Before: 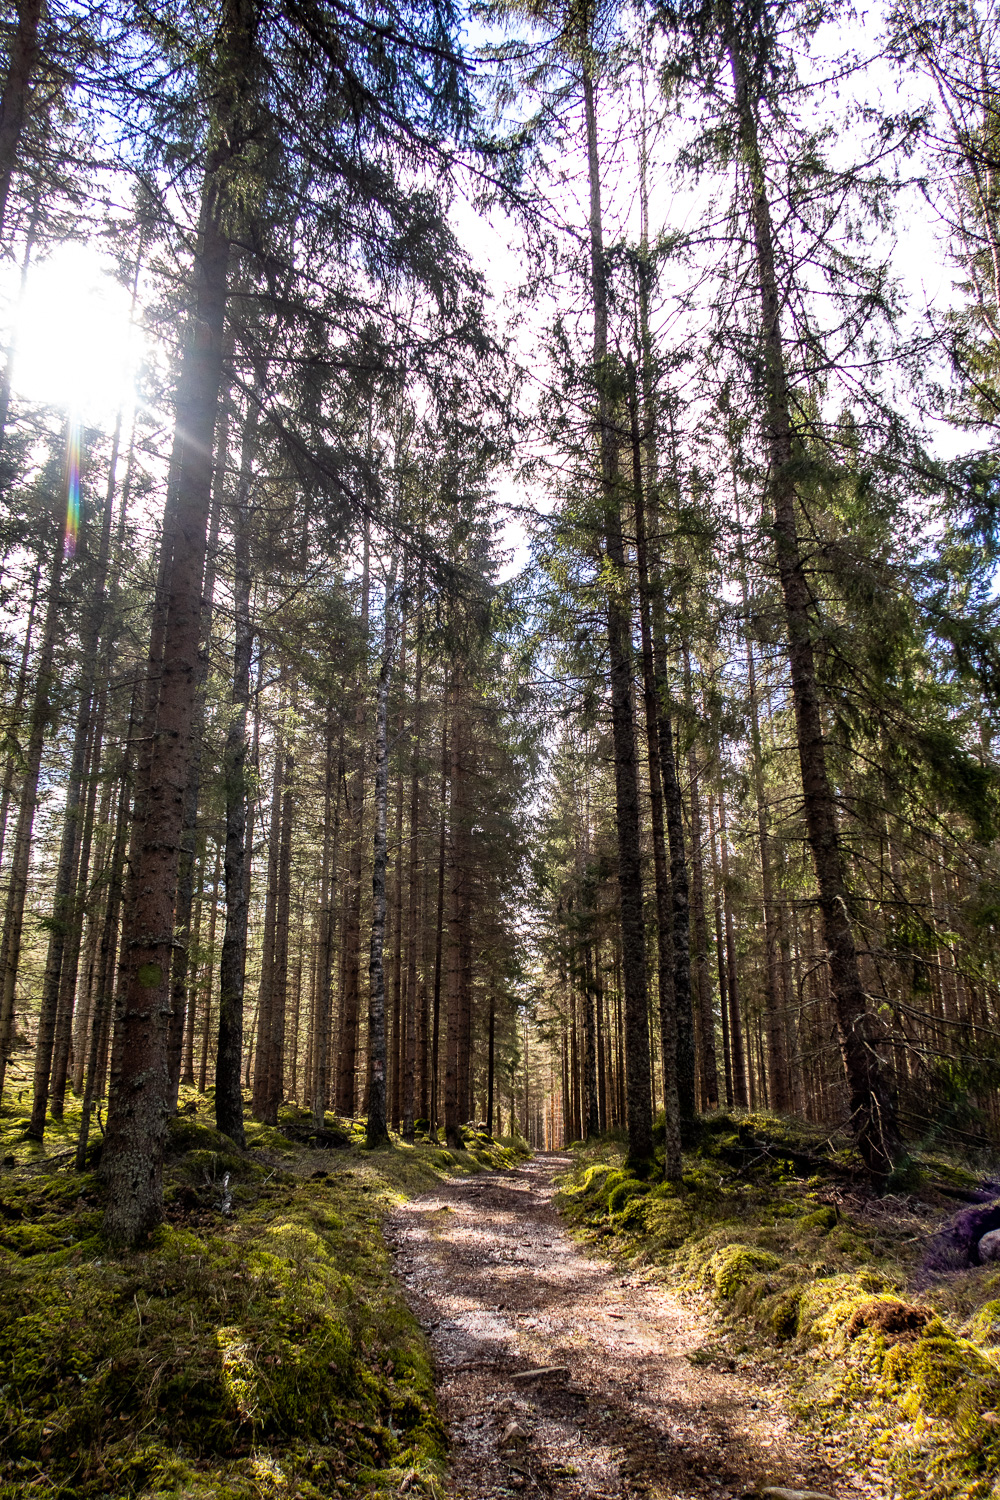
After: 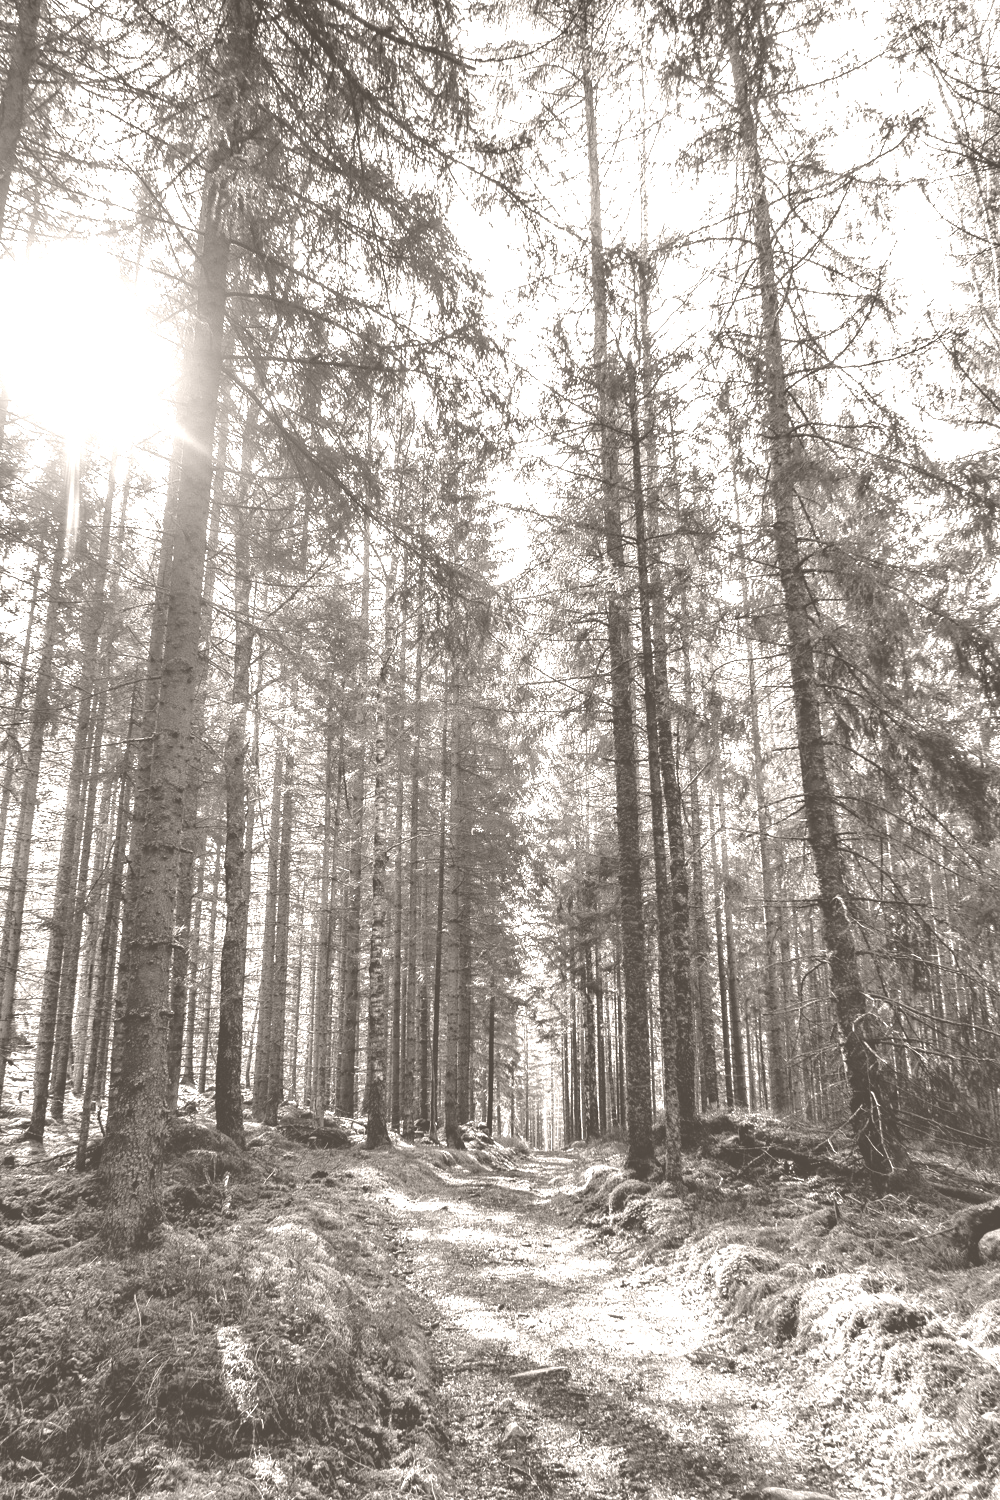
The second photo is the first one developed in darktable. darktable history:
colorize: hue 34.49°, saturation 35.33%, source mix 100%, lightness 55%, version 1
vibrance: vibrance 50%
